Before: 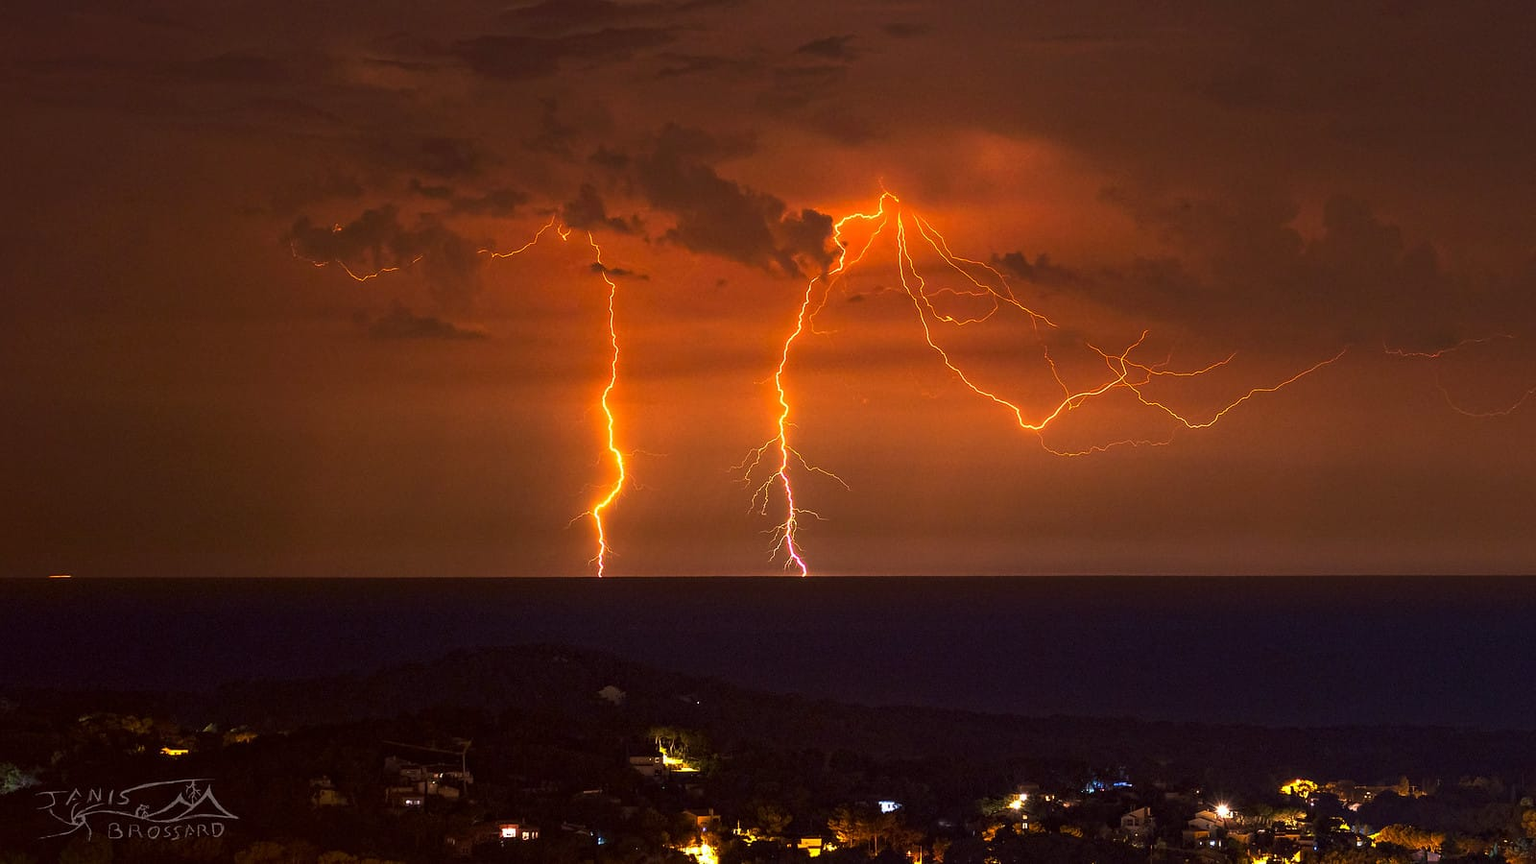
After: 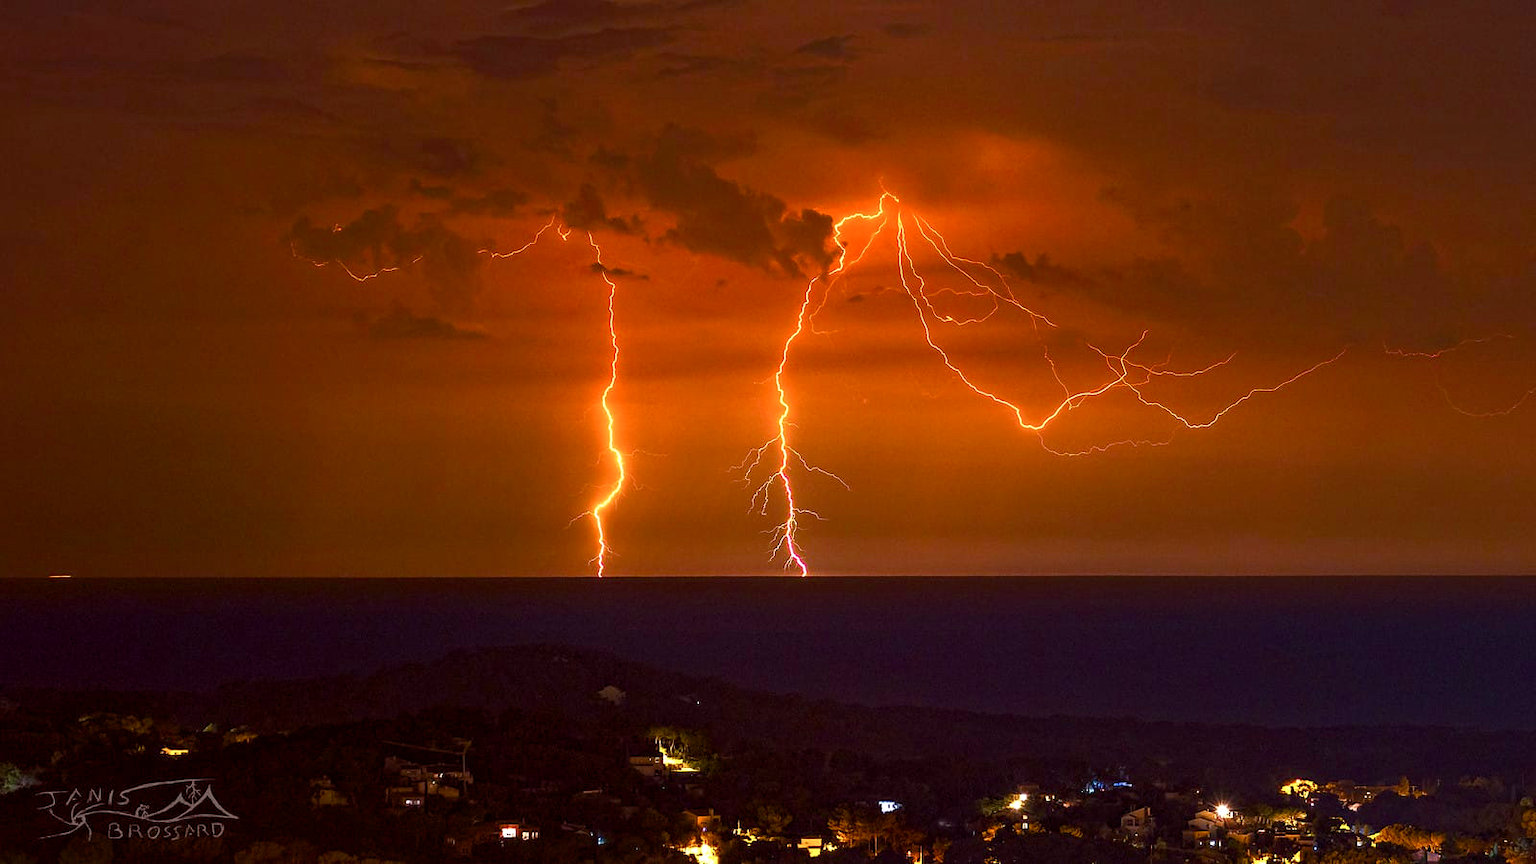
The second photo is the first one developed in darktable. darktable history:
color balance rgb: perceptual saturation grading › global saturation 20%, perceptual saturation grading › highlights -25%, perceptual saturation grading › shadows 50%, global vibrance -25%
exposure: exposure 0.2 EV, compensate highlight preservation false
